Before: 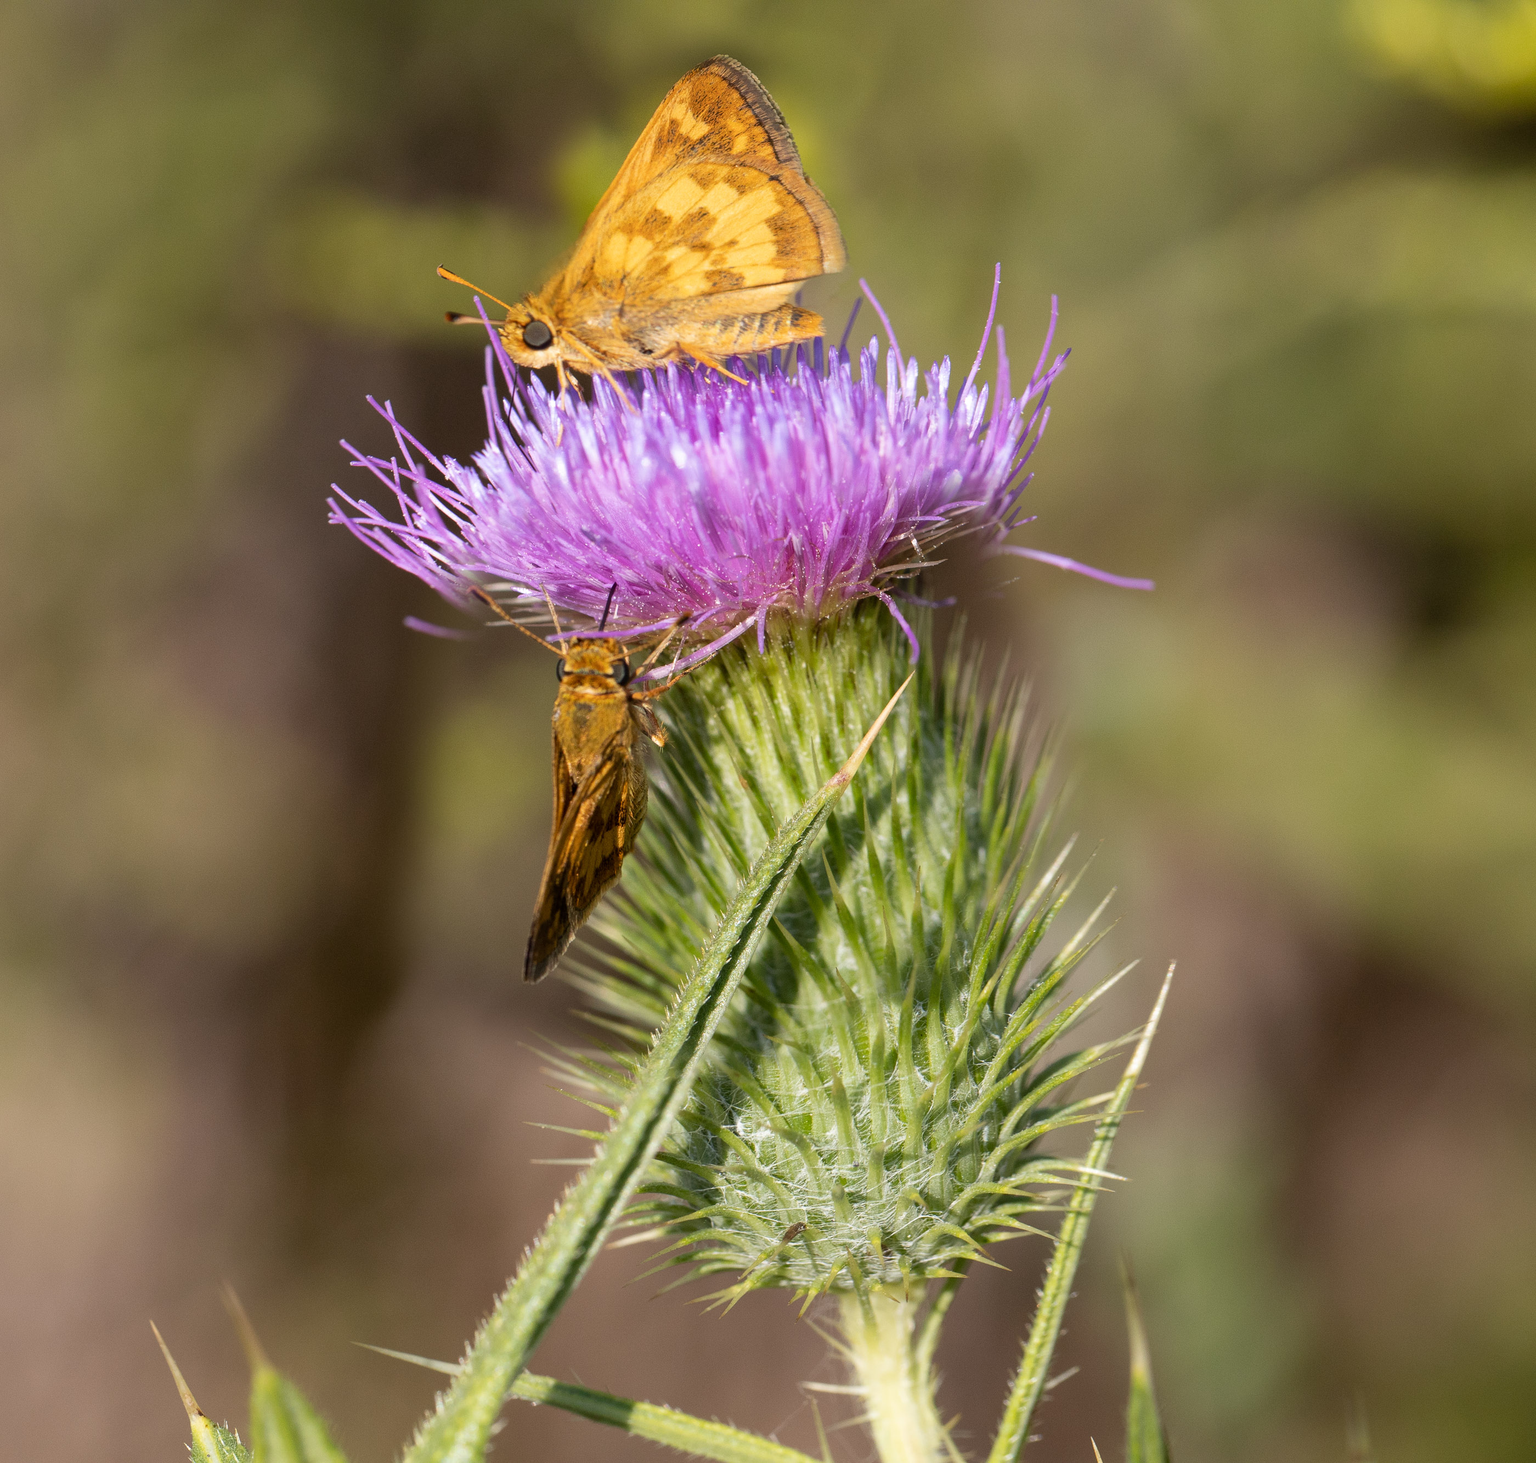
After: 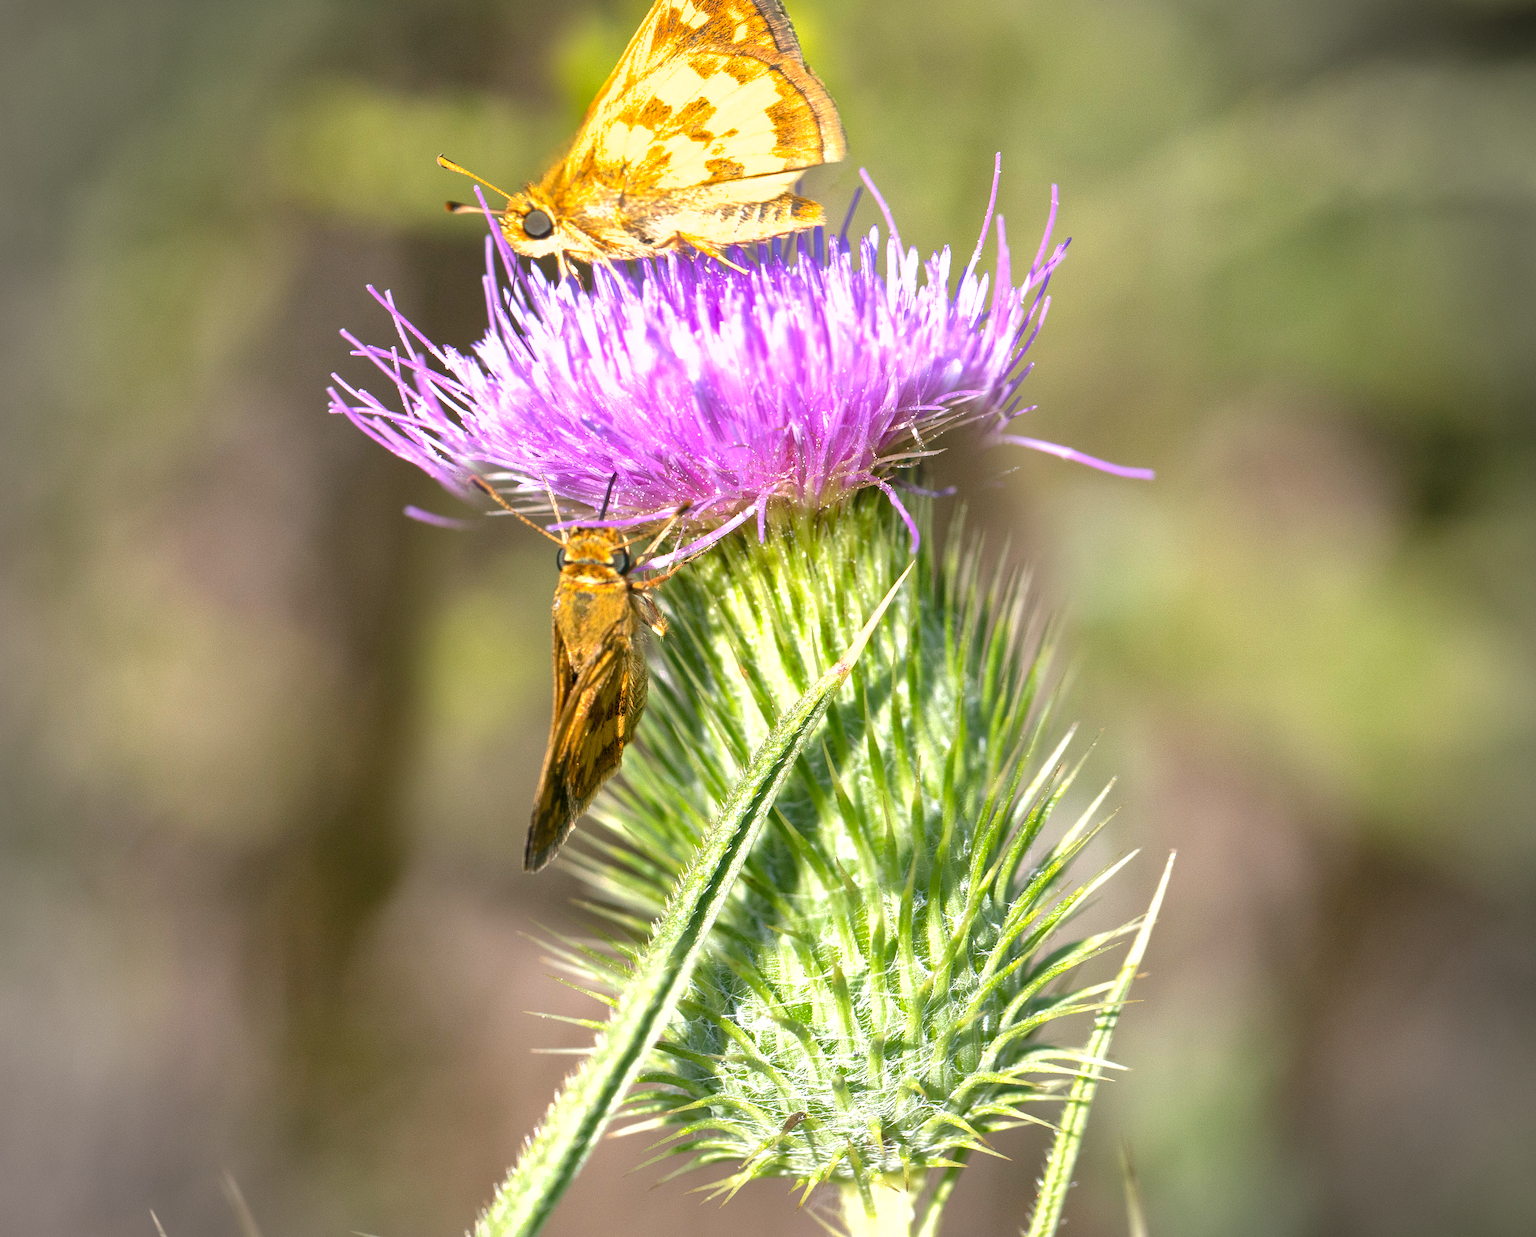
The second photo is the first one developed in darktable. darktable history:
color correction: highlights a* 4.1, highlights b* 4.96, shadows a* -7.26, shadows b* 4.96
vignetting: fall-off radius 32.22%, dithering 16-bit output
crop: top 7.604%, bottom 7.807%
shadows and highlights: on, module defaults
exposure: black level correction 0, exposure 1.013 EV, compensate highlight preservation false
color calibration: gray › normalize channels true, x 0.37, y 0.382, temperature 4319.07 K, gamut compression 0.018
